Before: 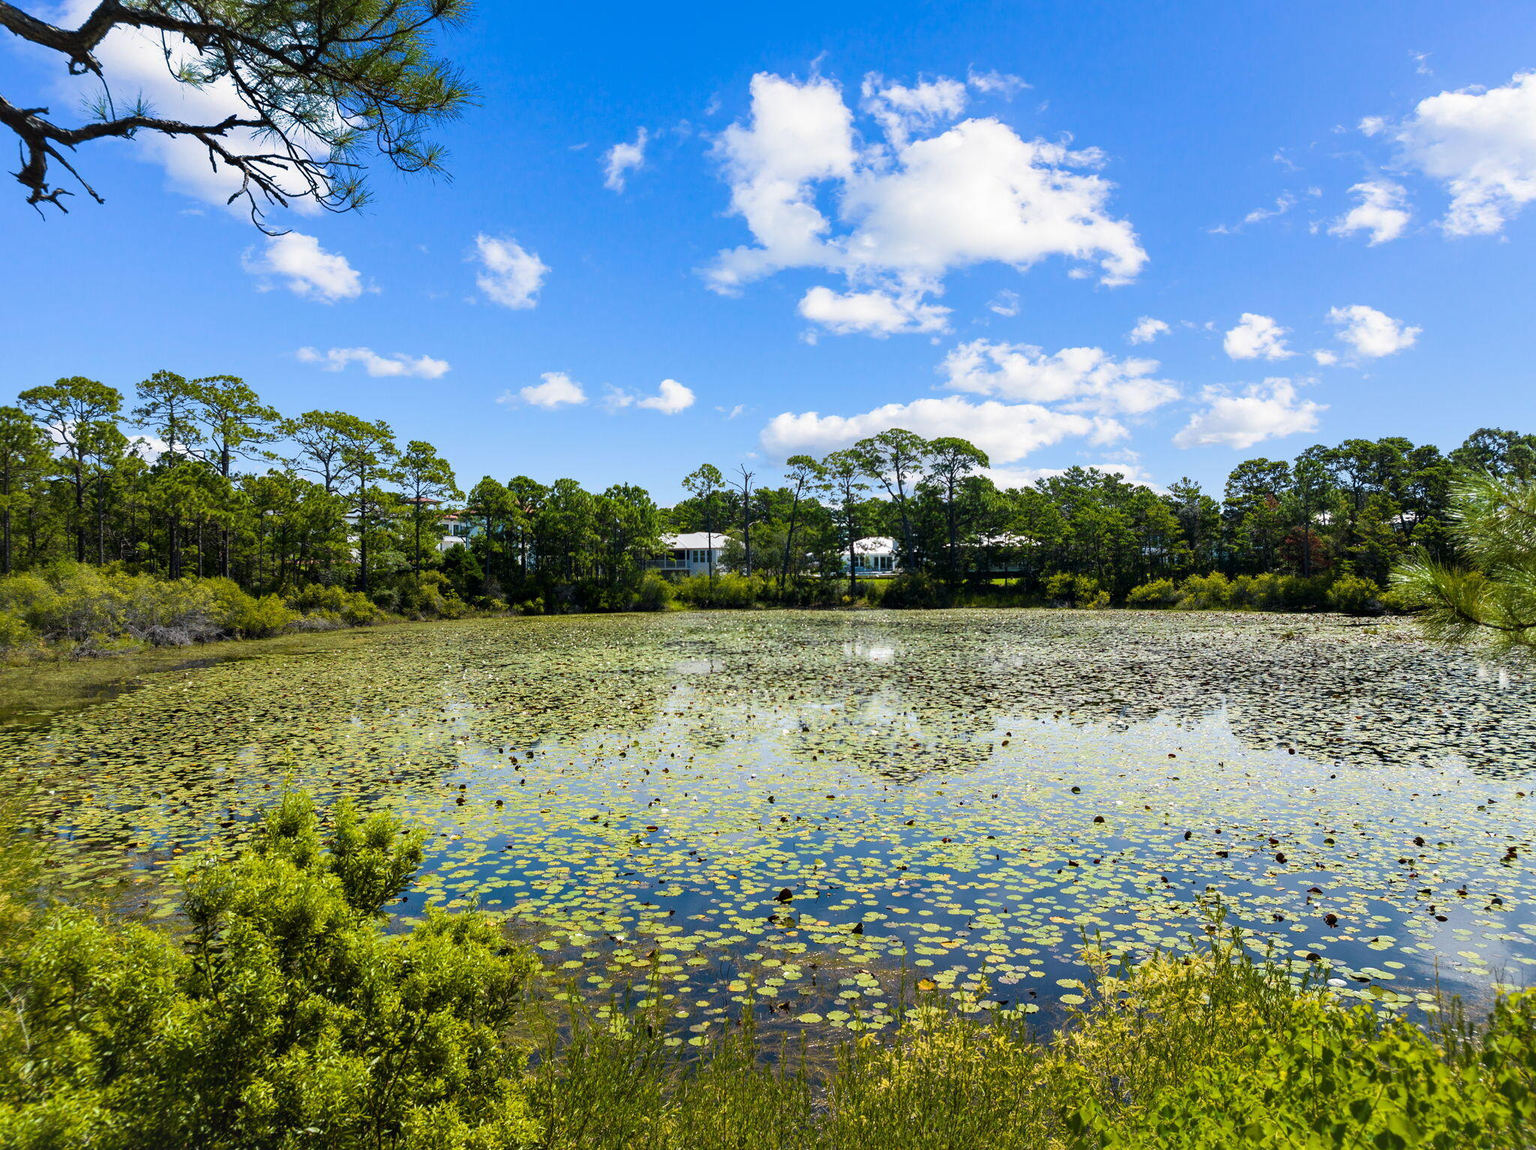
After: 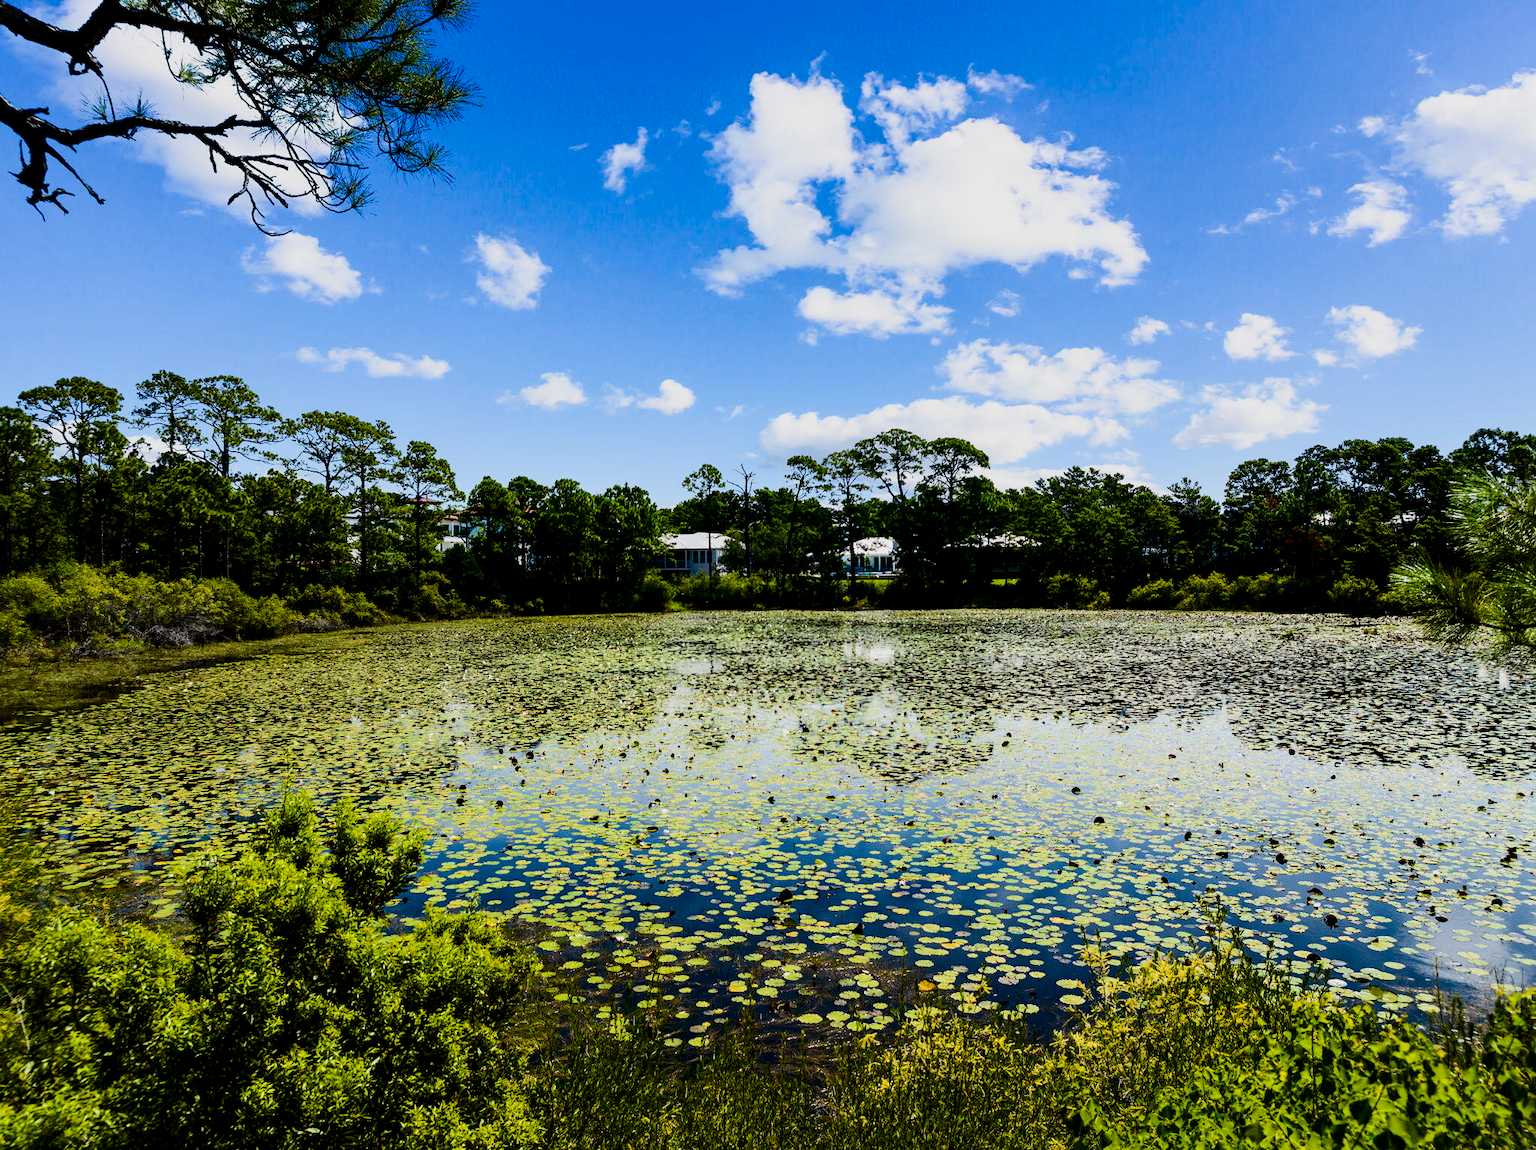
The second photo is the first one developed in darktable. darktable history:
filmic rgb: black relative exposure -5.14 EV, white relative exposure 3.96 EV, hardness 2.89, contrast 1.296, highlights saturation mix -30.4%, iterations of high-quality reconstruction 0
contrast brightness saturation: contrast 0.224, brightness -0.184, saturation 0.233
